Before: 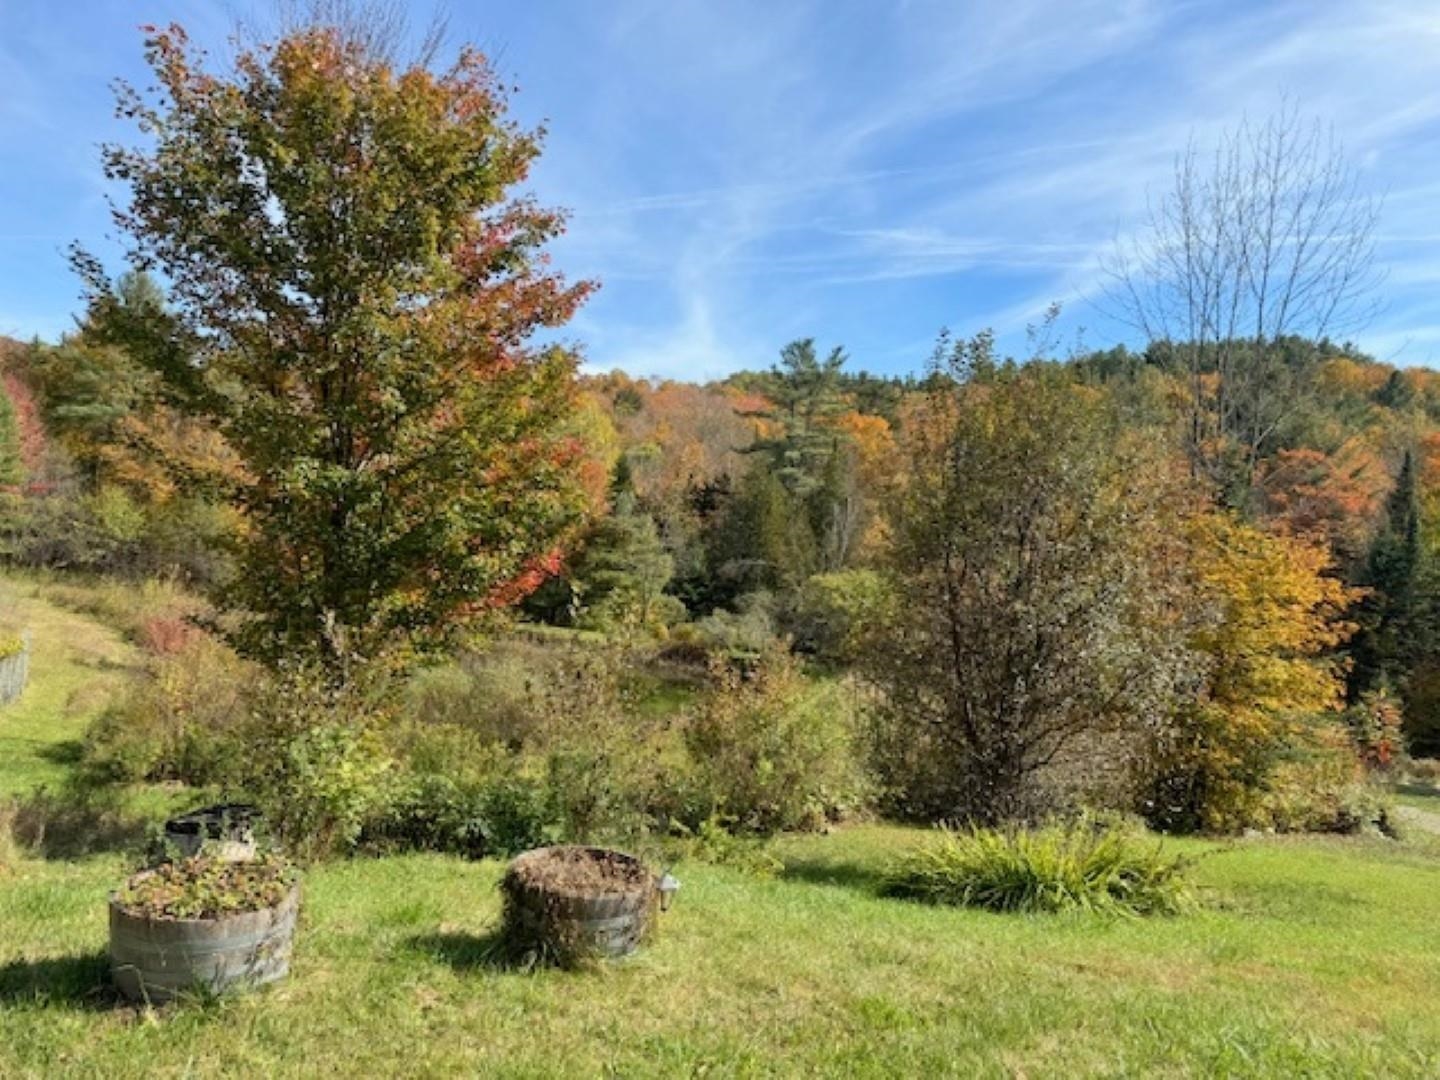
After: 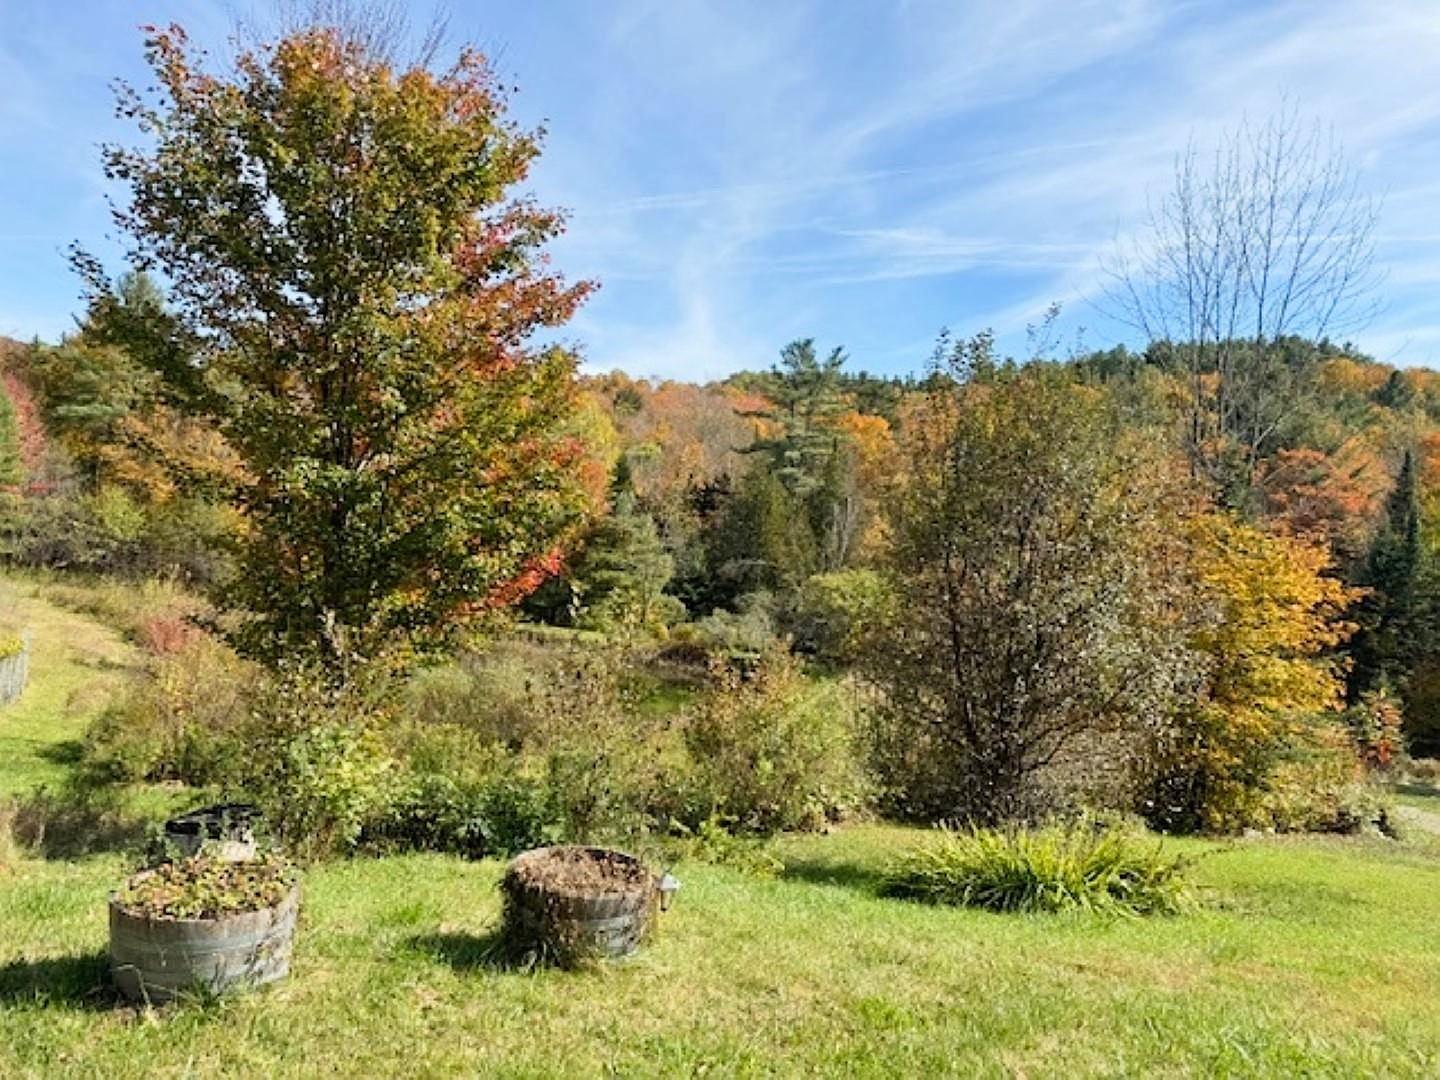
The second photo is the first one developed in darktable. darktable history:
tone curve: curves: ch0 [(0, 0.009) (0.037, 0.035) (0.131, 0.126) (0.275, 0.28) (0.476, 0.514) (0.617, 0.667) (0.704, 0.759) (0.813, 0.863) (0.911, 0.931) (0.997, 1)]; ch1 [(0, 0) (0.318, 0.271) (0.444, 0.438) (0.493, 0.496) (0.508, 0.5) (0.534, 0.535) (0.57, 0.582) (0.65, 0.664) (0.746, 0.764) (1, 1)]; ch2 [(0, 0) (0.246, 0.24) (0.36, 0.381) (0.415, 0.434) (0.476, 0.492) (0.502, 0.499) (0.522, 0.518) (0.533, 0.534) (0.586, 0.598) (0.634, 0.643) (0.706, 0.717) (0.853, 0.83) (1, 0.951)], preserve colors none
sharpen: on, module defaults
